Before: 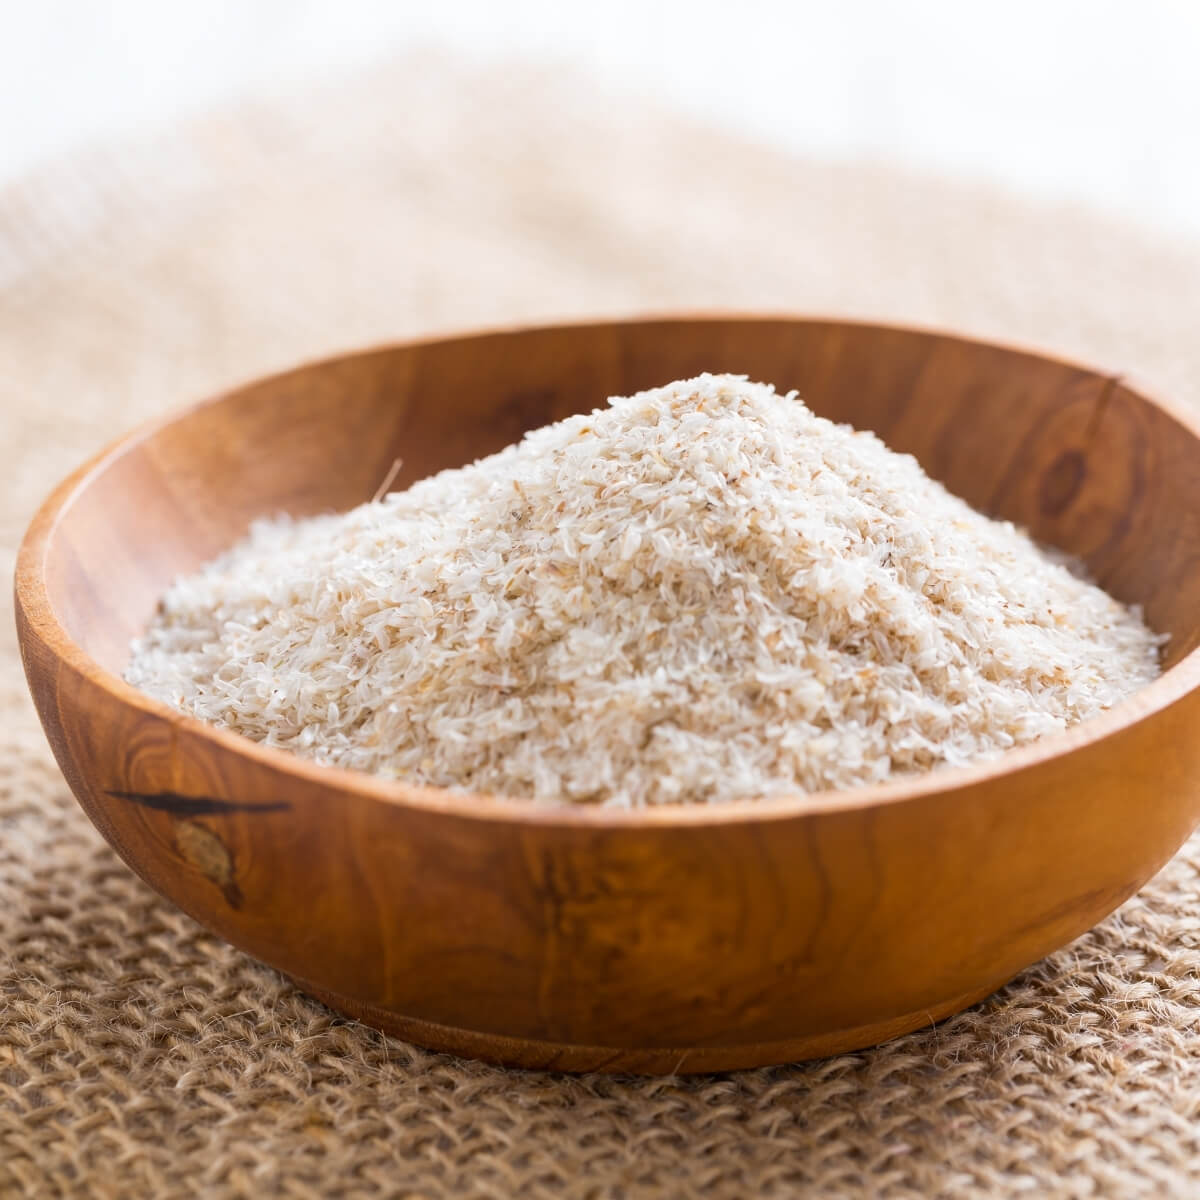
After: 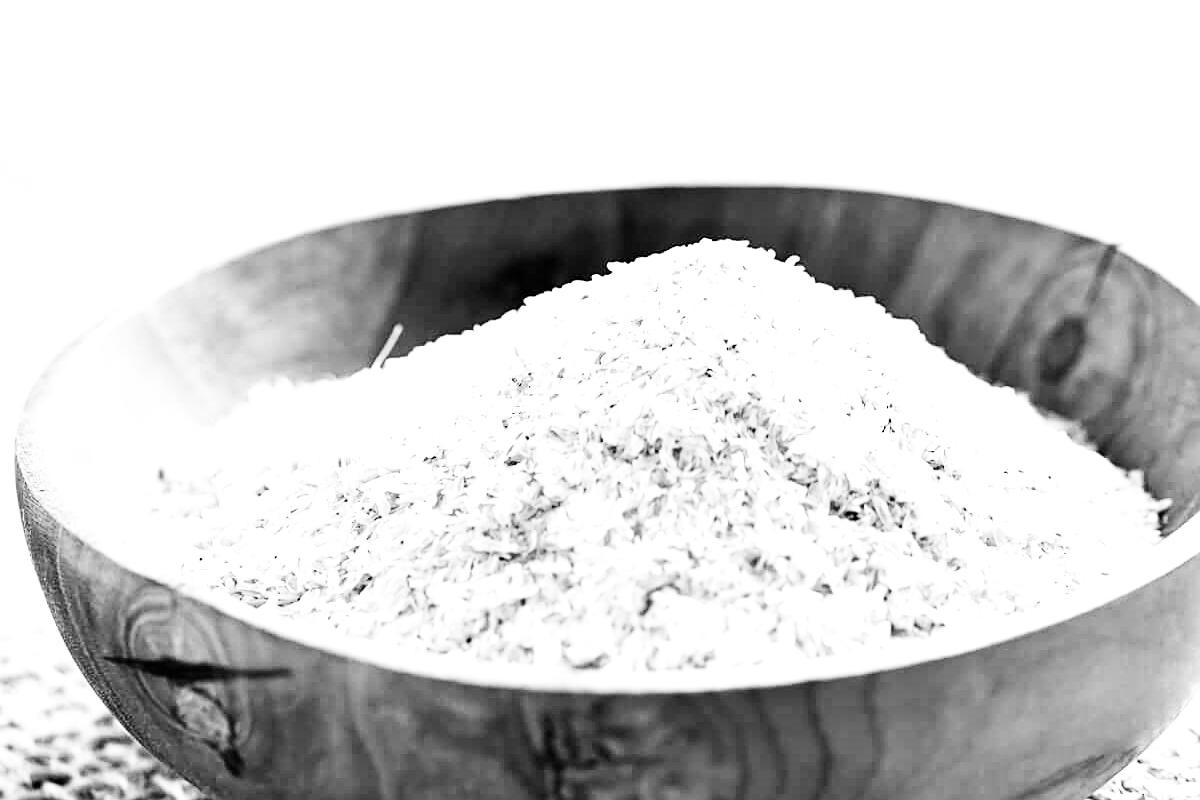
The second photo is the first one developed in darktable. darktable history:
exposure: black level correction 0, exposure 1.743 EV, compensate exposure bias true, compensate highlight preservation false
contrast equalizer: octaves 7, y [[0.6 ×6], [0.55 ×6], [0 ×6], [0 ×6], [0 ×6]]
filmic rgb: black relative exposure -5.13 EV, white relative exposure 3.5 EV, threshold 5.94 EV, hardness 3.17, contrast 1.516, highlights saturation mix -49.95%, contrast in shadows safe, enable highlight reconstruction true
crop: top 11.172%, bottom 22.132%
color calibration: output gray [0.22, 0.42, 0.37, 0], x 0.371, y 0.377, temperature 4287.89 K
sharpen: on, module defaults
